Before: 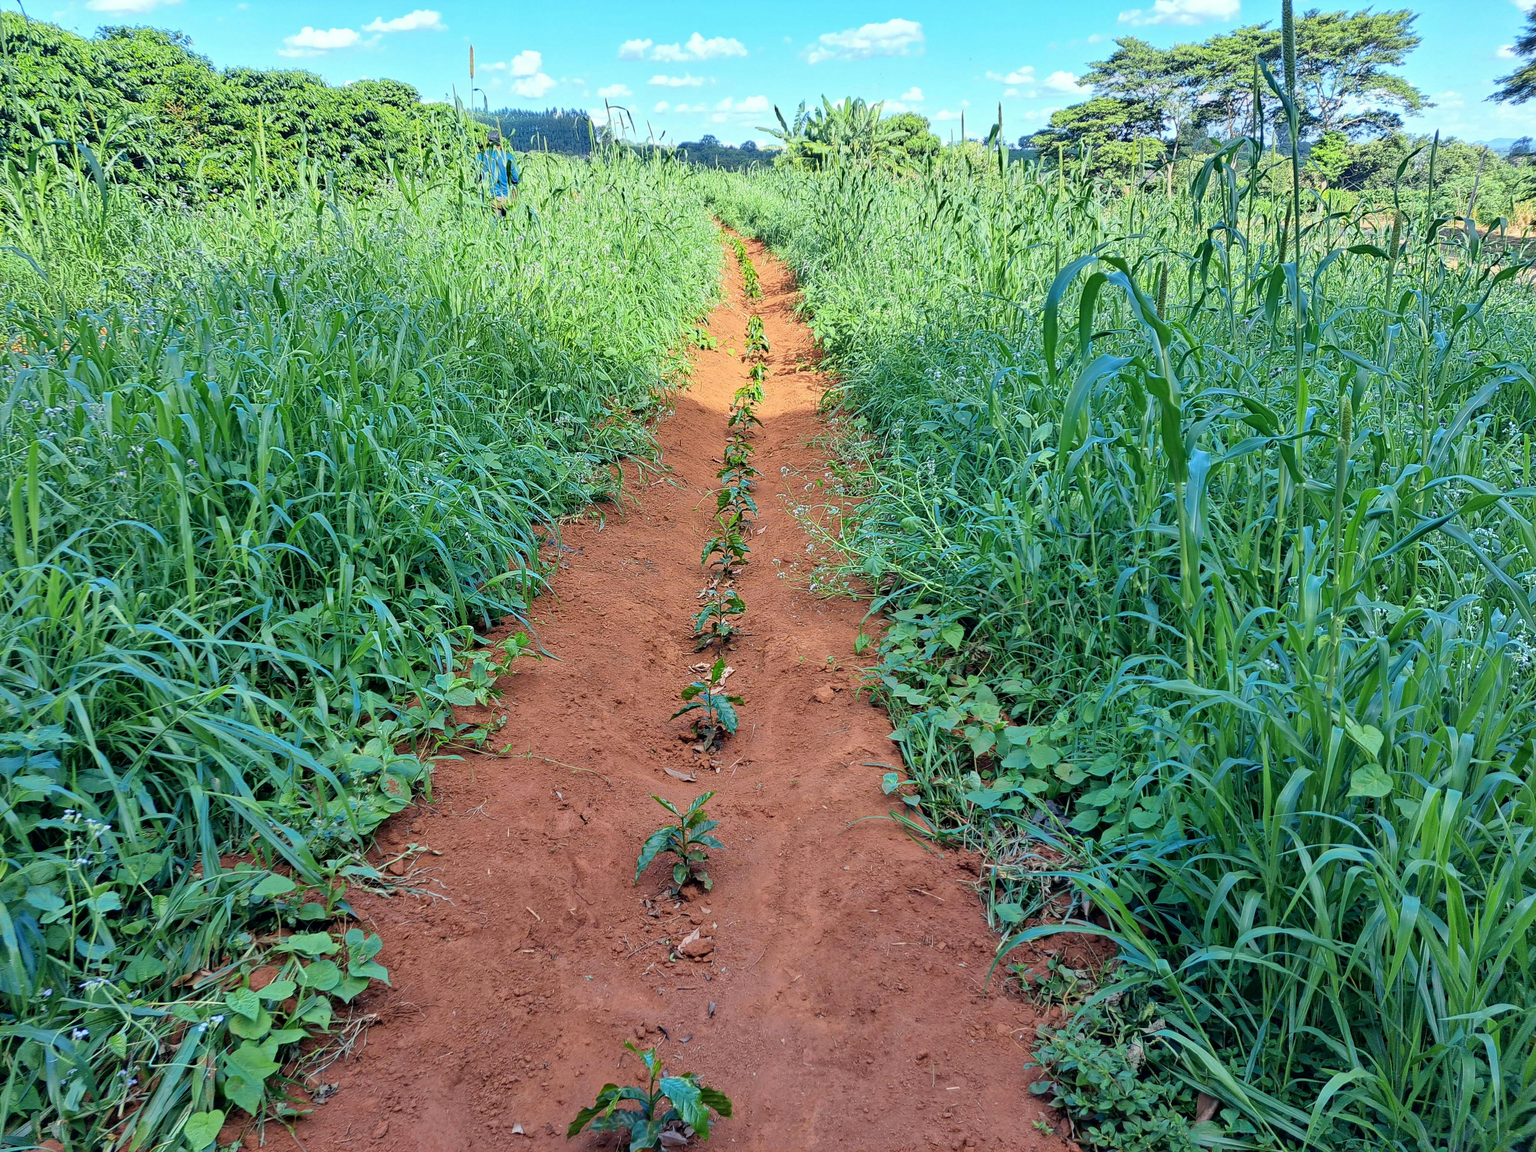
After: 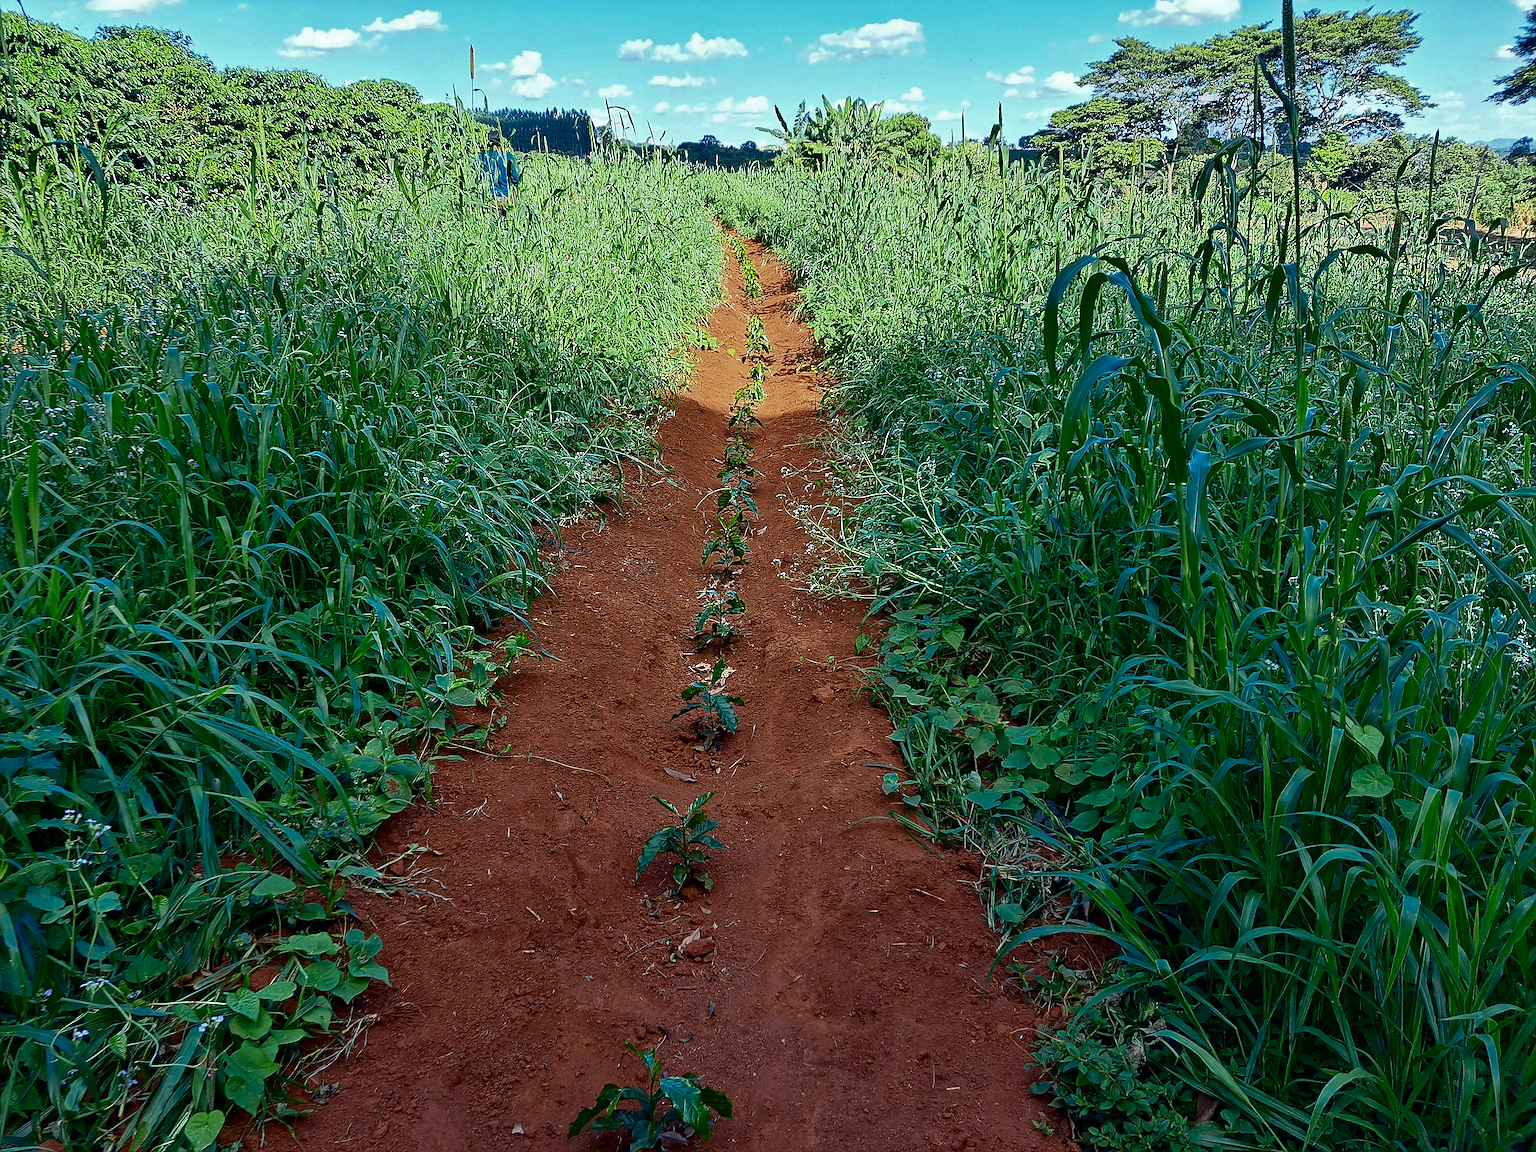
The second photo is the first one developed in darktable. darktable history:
contrast brightness saturation: brightness -0.52
sharpen: radius 1.4, amount 1.25, threshold 0.7
